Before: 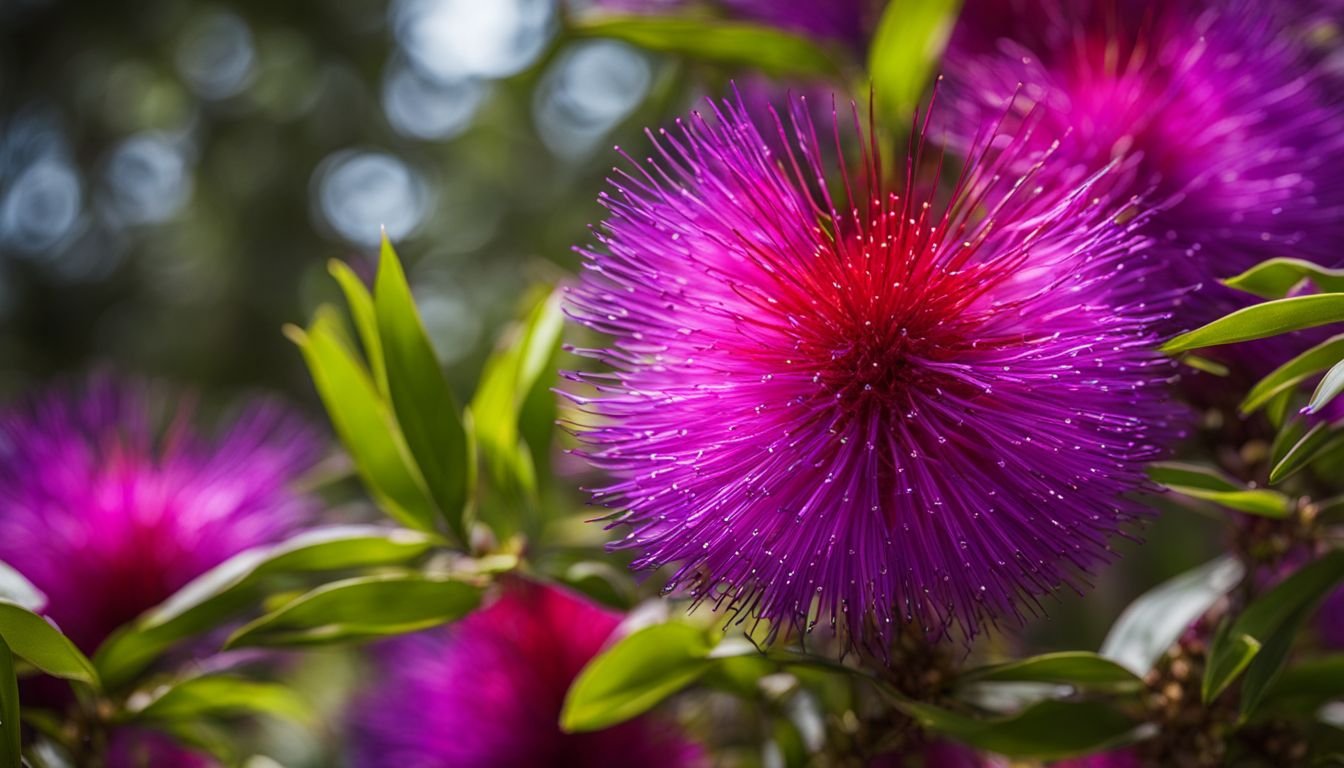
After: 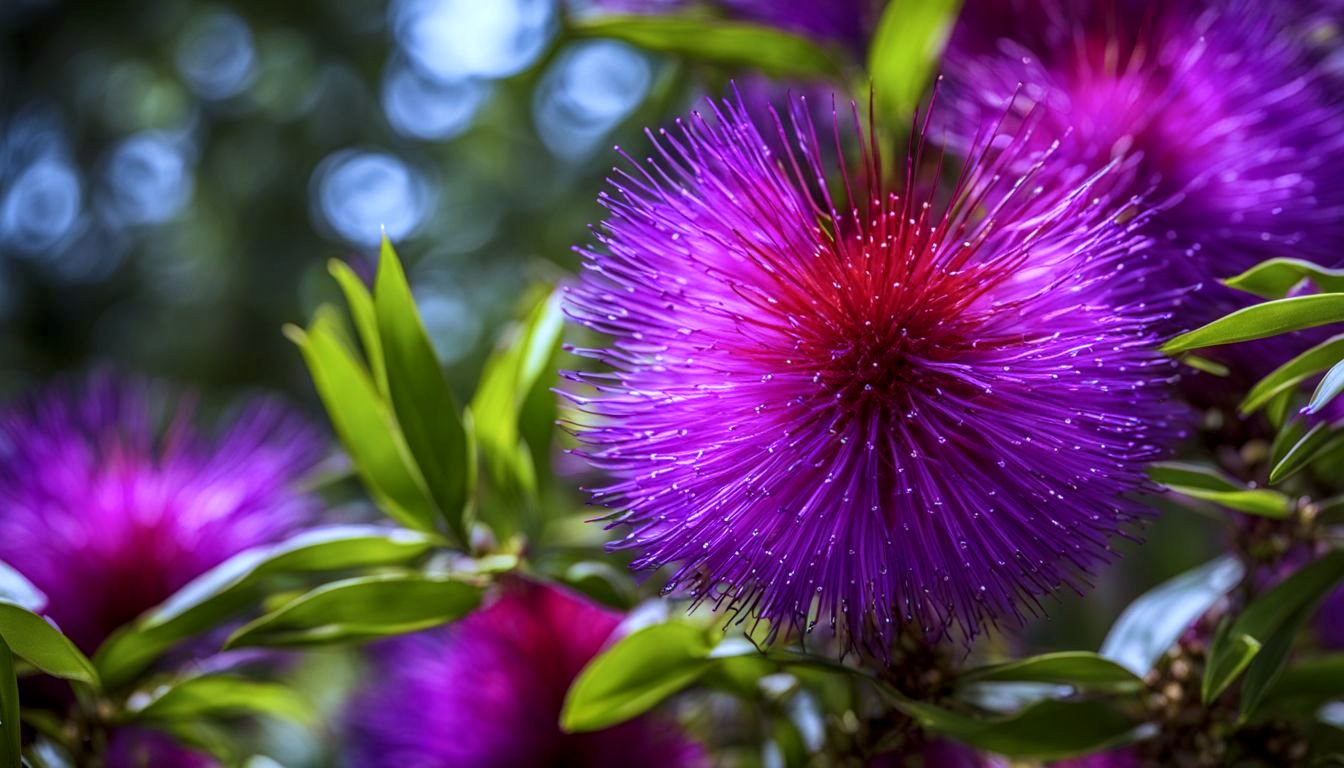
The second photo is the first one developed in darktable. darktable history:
velvia: on, module defaults
local contrast: detail 130%
white balance: red 0.871, blue 1.249
